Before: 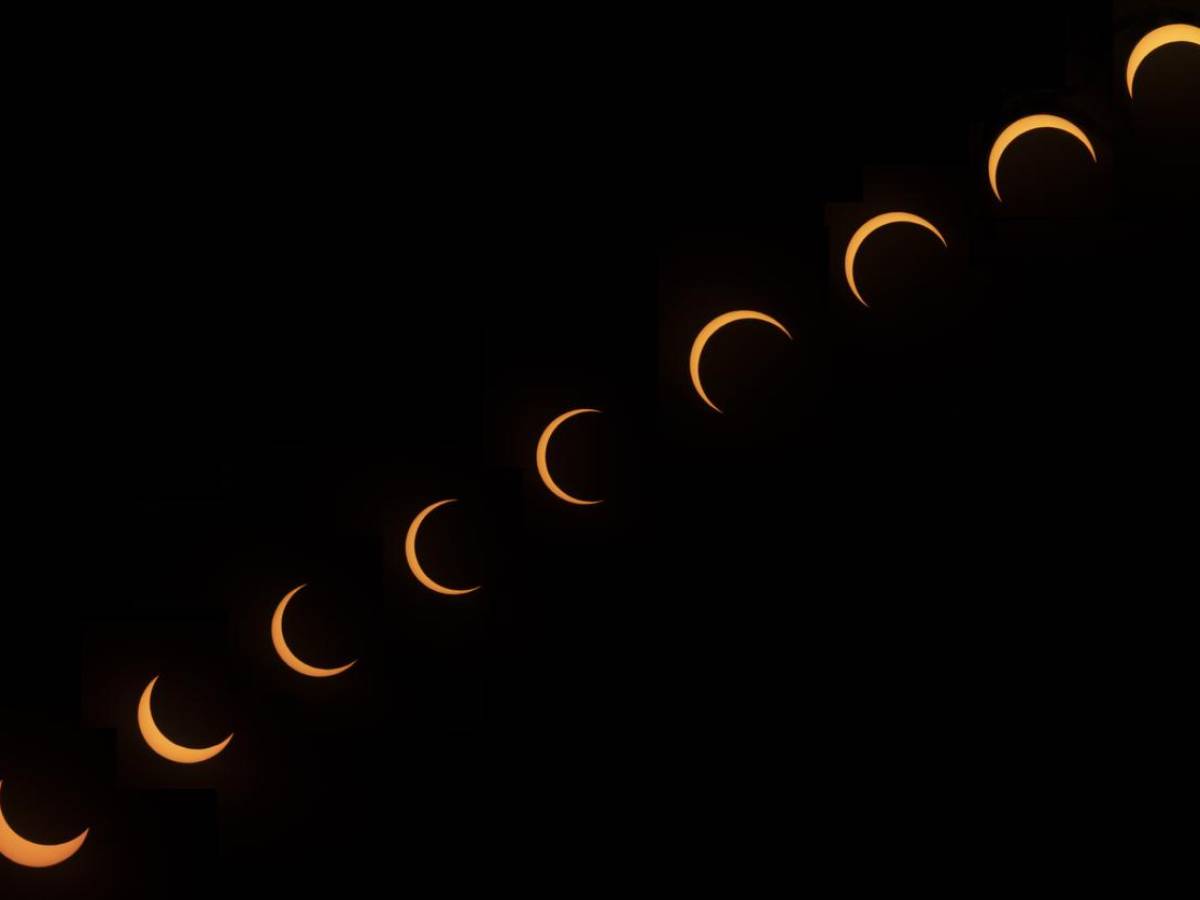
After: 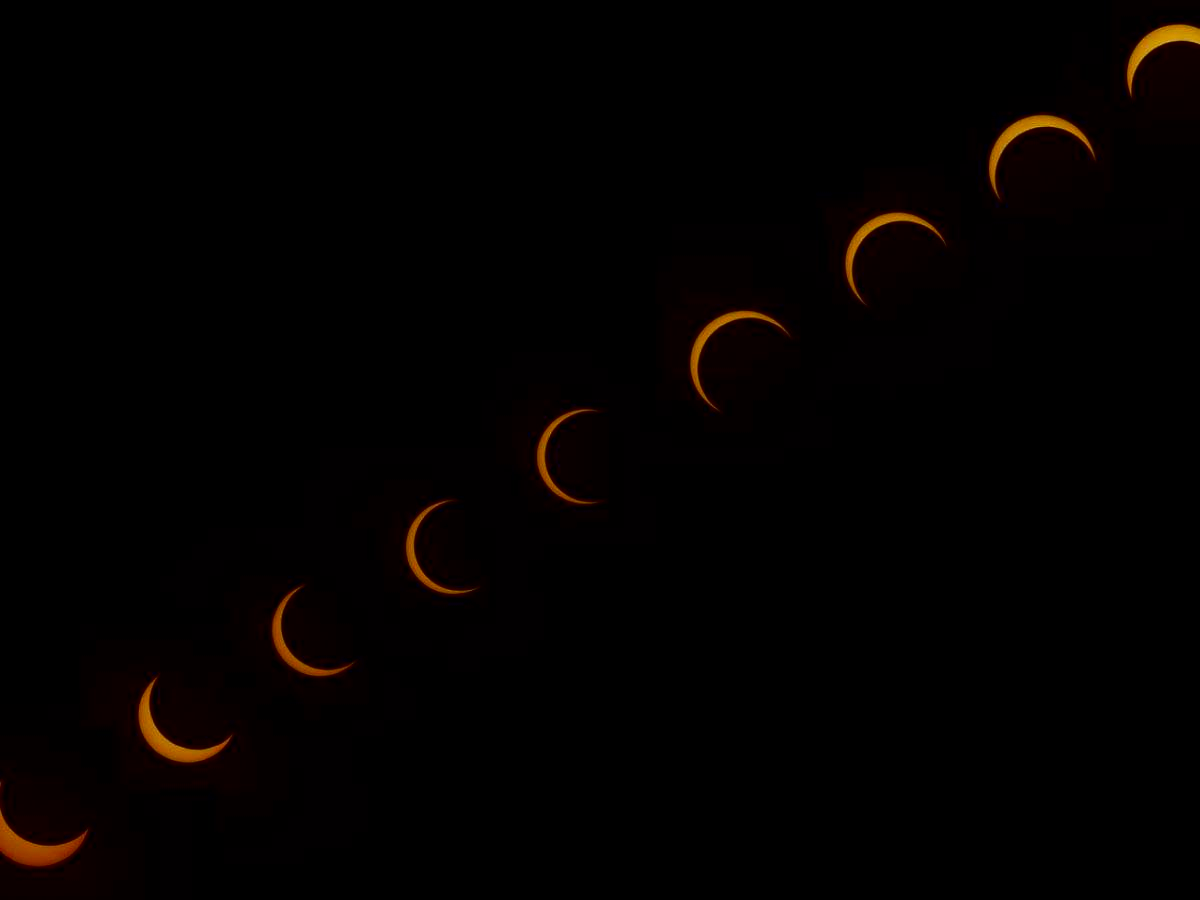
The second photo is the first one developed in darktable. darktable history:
tone equalizer: on, module defaults
contrast brightness saturation: contrast 0.094, brightness -0.577, saturation 0.169
